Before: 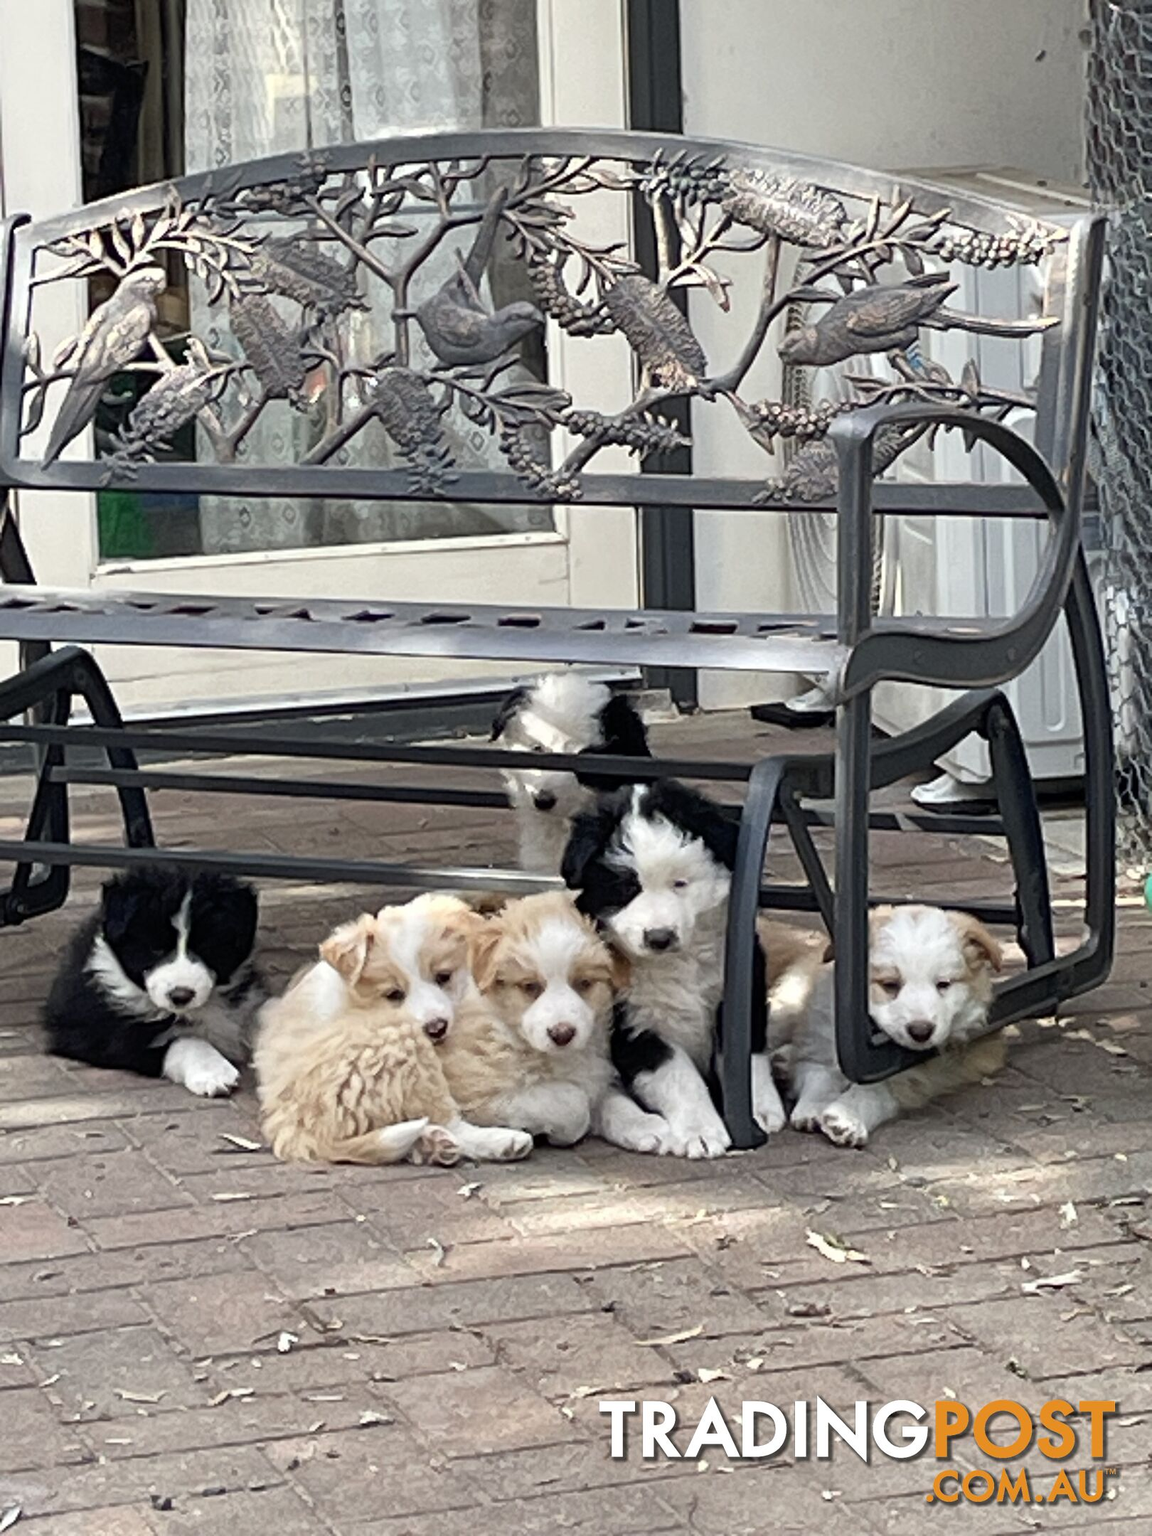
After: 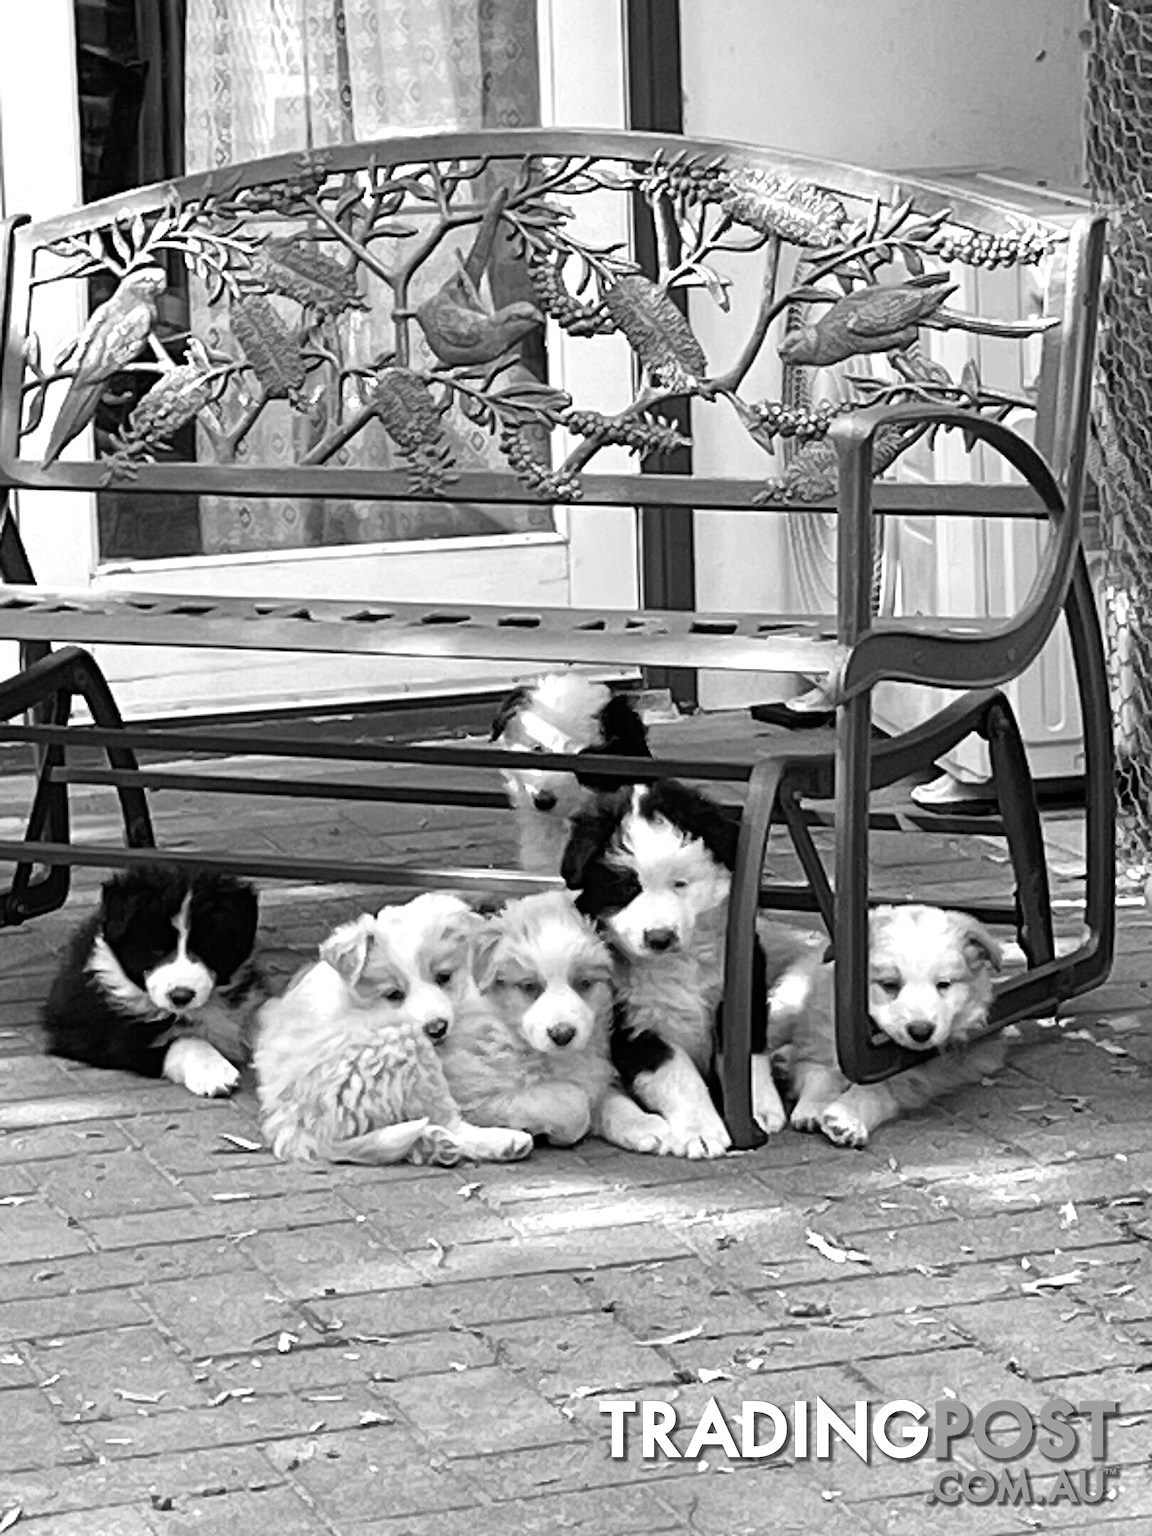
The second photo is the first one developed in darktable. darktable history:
tone equalizer: -8 EV -0.443 EV, -7 EV -0.369 EV, -6 EV -0.353 EV, -5 EV -0.226 EV, -3 EV 0.216 EV, -2 EV 0.352 EV, -1 EV 0.363 EV, +0 EV 0.431 EV, luminance estimator HSV value / RGB max
color zones: curves: ch0 [(0.004, 0.305) (0.261, 0.623) (0.389, 0.399) (0.708, 0.571) (0.947, 0.34)]; ch1 [(0.025, 0.645) (0.229, 0.584) (0.326, 0.551) (0.484, 0.262) (0.757, 0.643)]
color calibration: output gray [0.21, 0.42, 0.37, 0], illuminant same as pipeline (D50), adaptation none (bypass), x 0.333, y 0.333, temperature 5020.11 K
